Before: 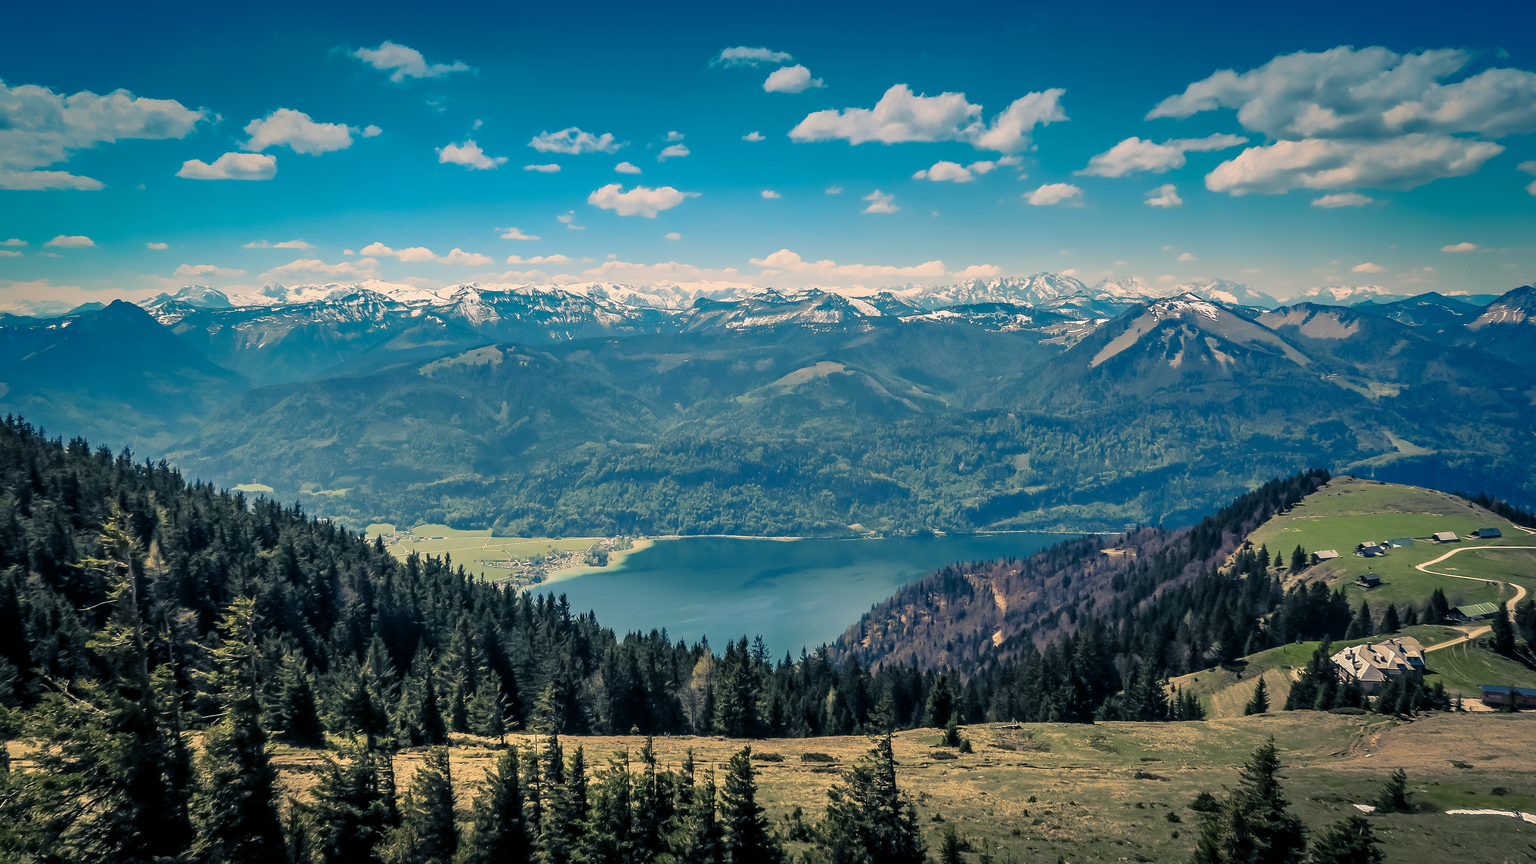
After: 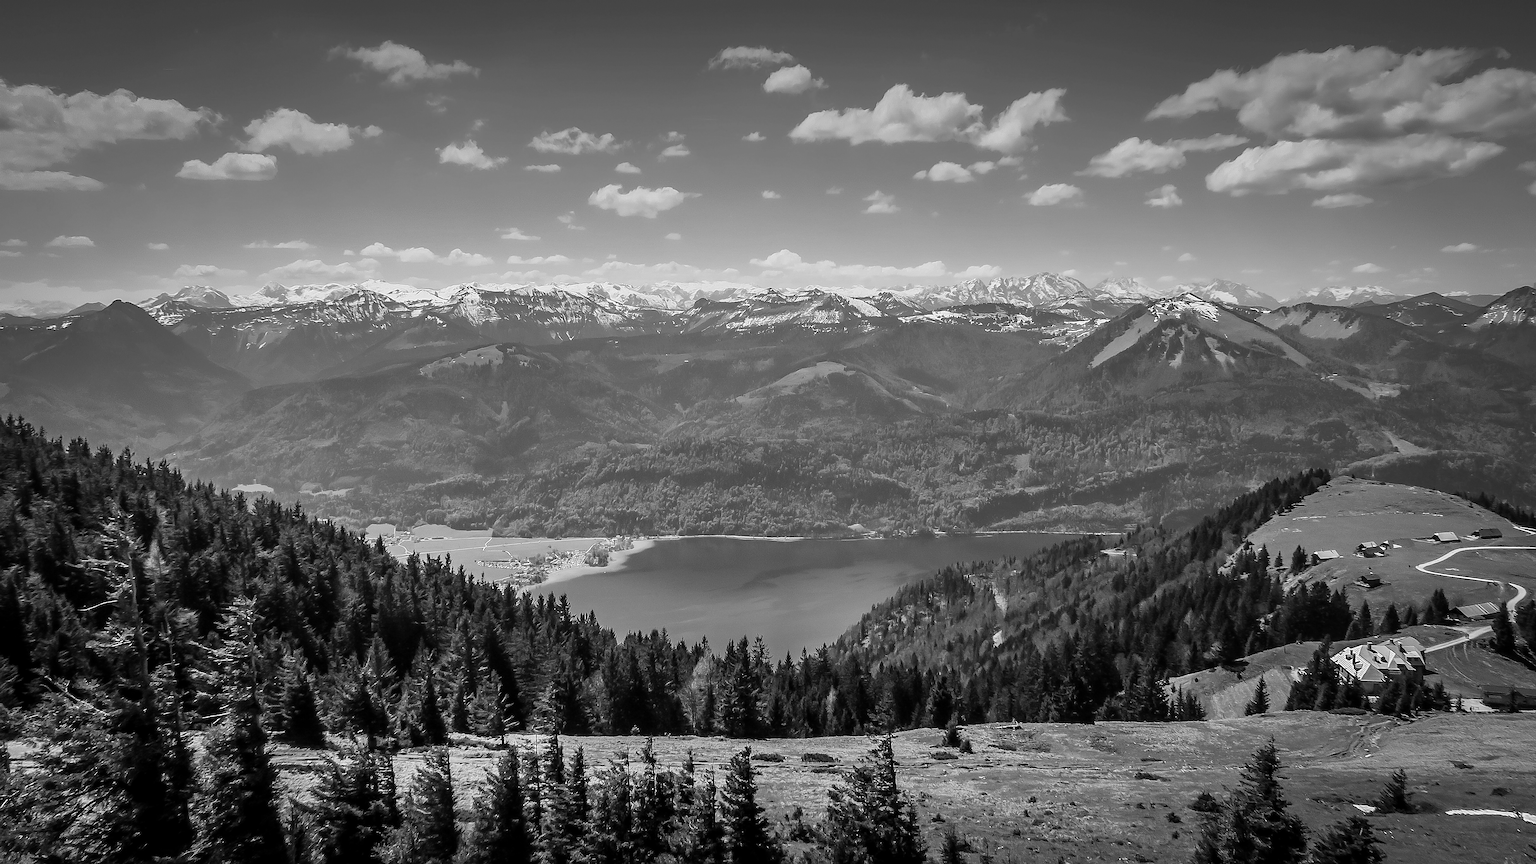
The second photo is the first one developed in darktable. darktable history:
sharpen: on, module defaults
monochrome: a -6.99, b 35.61, size 1.4
